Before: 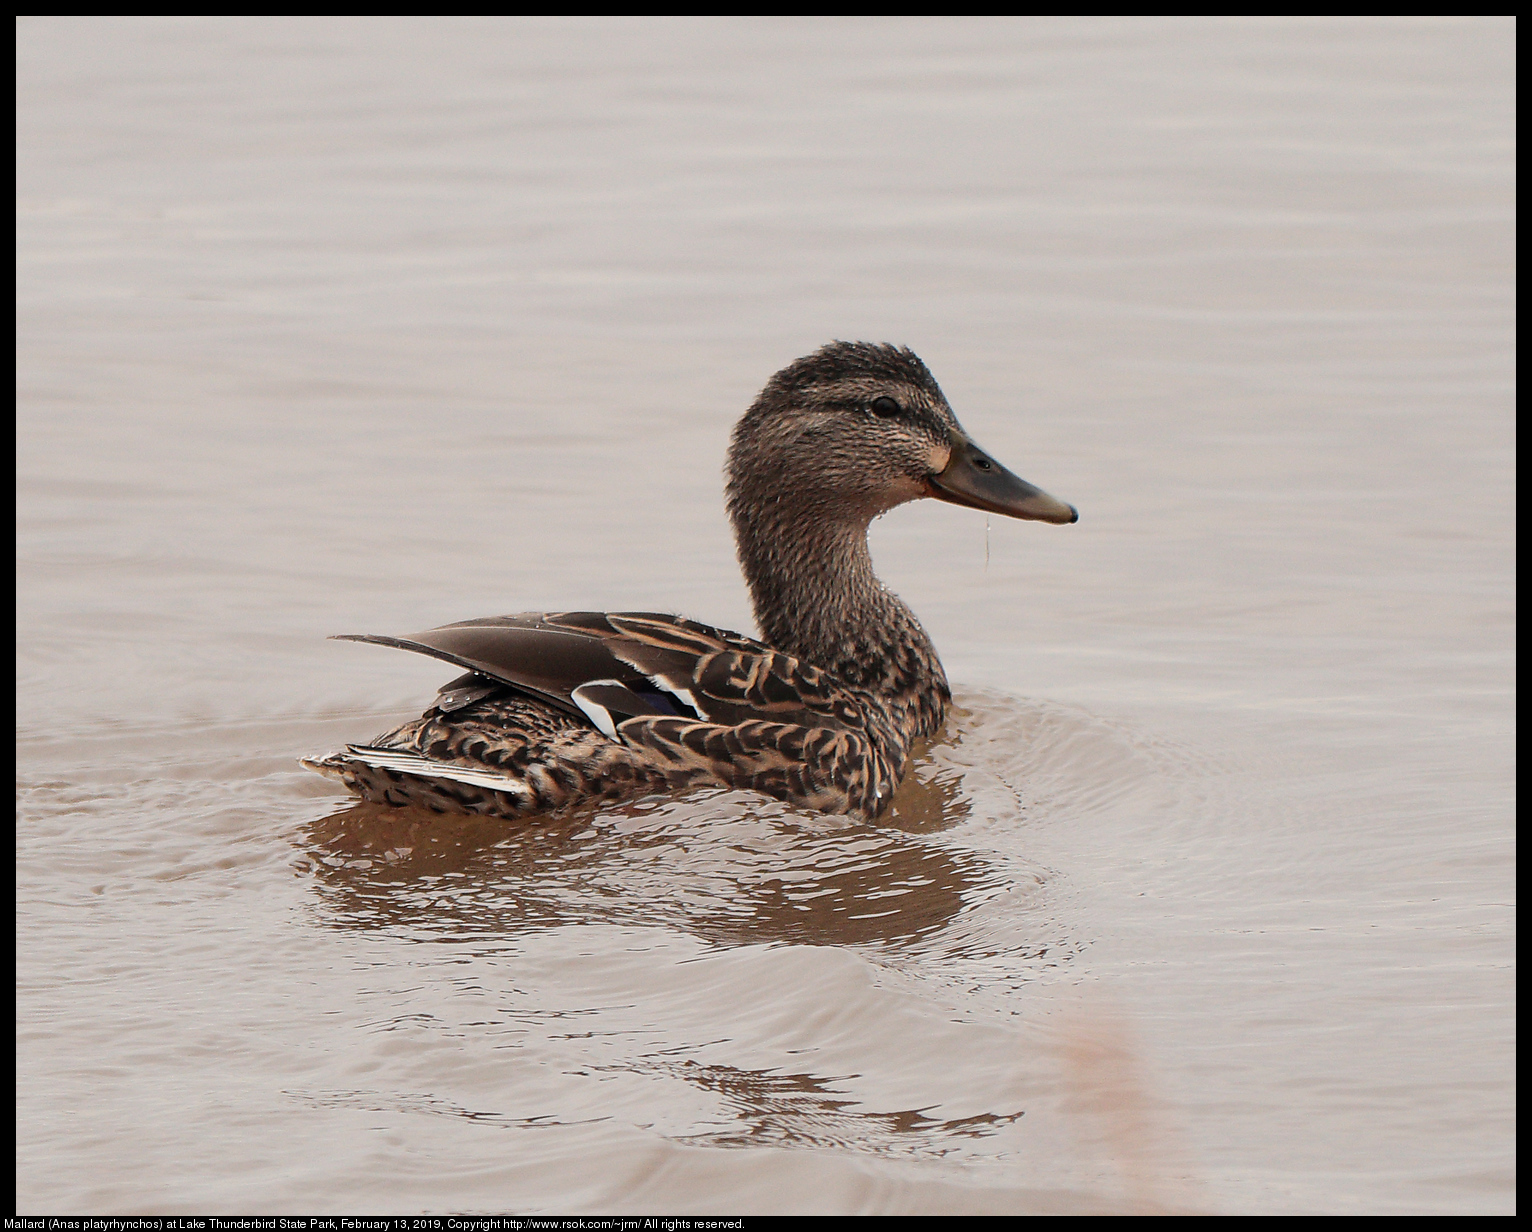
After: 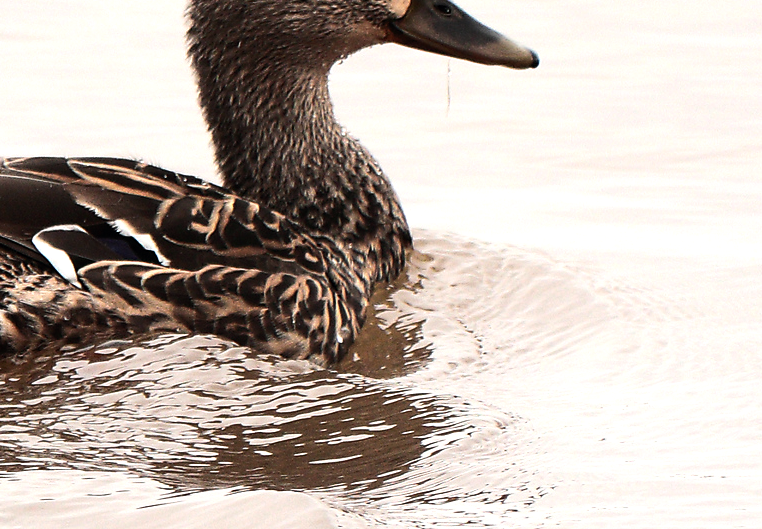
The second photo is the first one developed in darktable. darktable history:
crop: left 35.216%, top 36.97%, right 15.008%, bottom 20.085%
tone equalizer: -8 EV -1.1 EV, -7 EV -0.998 EV, -6 EV -0.831 EV, -5 EV -0.555 EV, -3 EV 0.58 EV, -2 EV 0.852 EV, -1 EV 0.998 EV, +0 EV 1.08 EV, edges refinement/feathering 500, mask exposure compensation -1.57 EV, preserve details no
